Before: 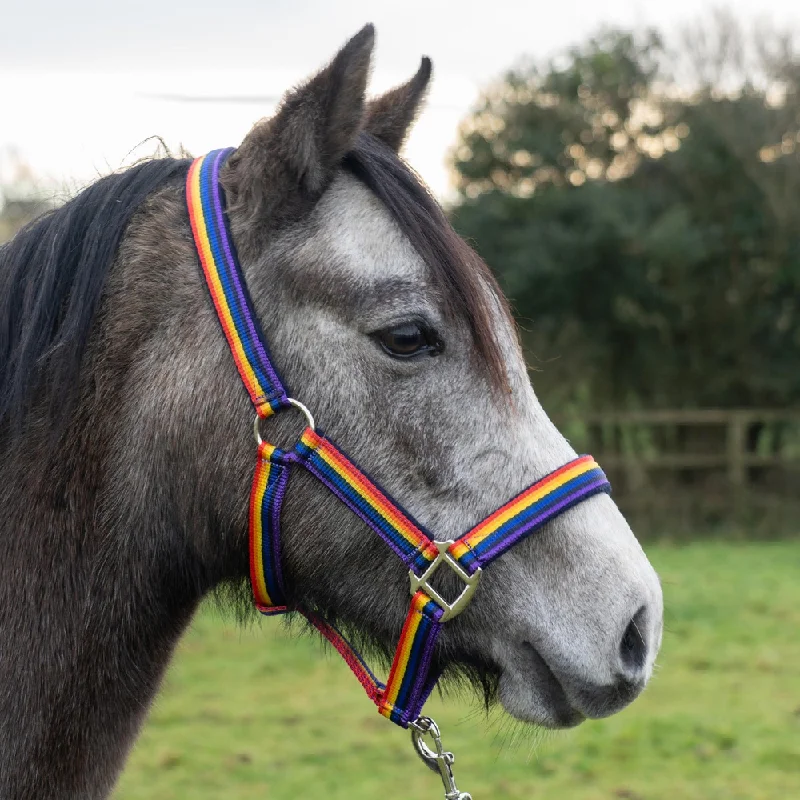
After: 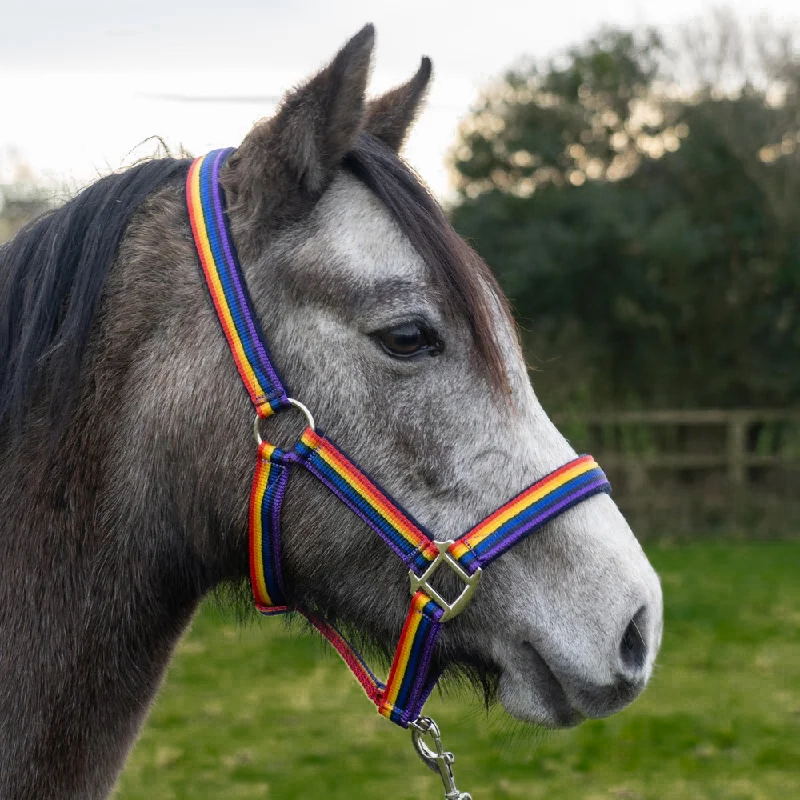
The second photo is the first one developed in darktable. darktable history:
color zones: curves: ch0 [(0.25, 0.5) (0.347, 0.092) (0.75, 0.5)]; ch1 [(0.25, 0.5) (0.33, 0.51) (0.75, 0.5)]
